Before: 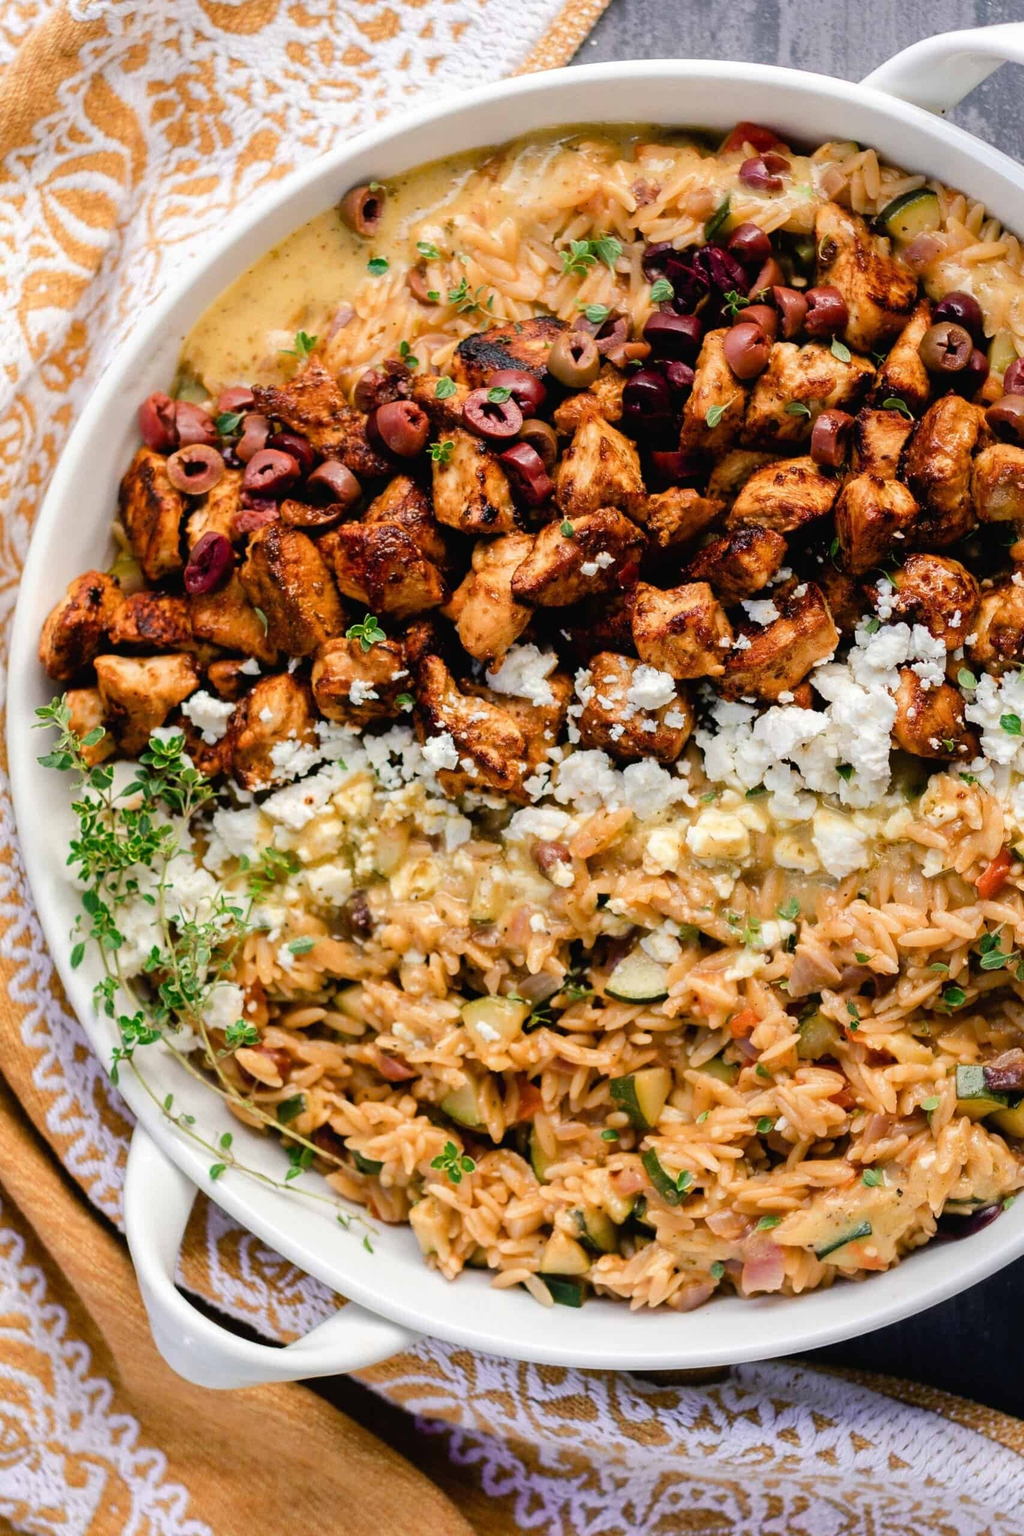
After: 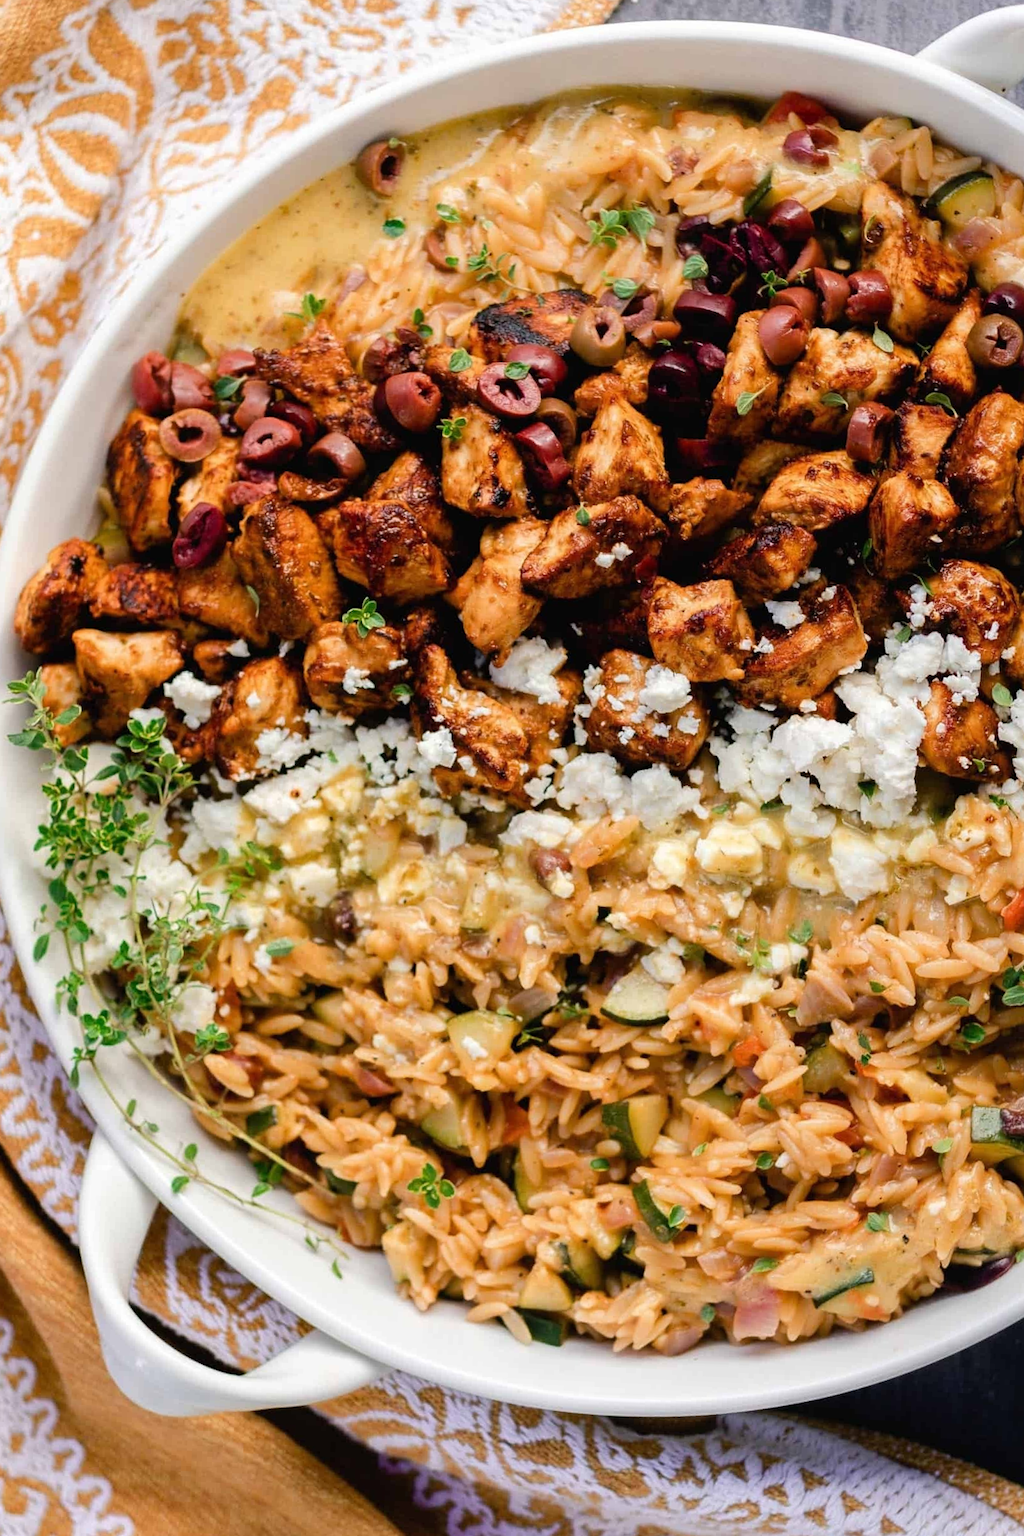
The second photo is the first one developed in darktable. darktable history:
crop and rotate: angle -2.56°
